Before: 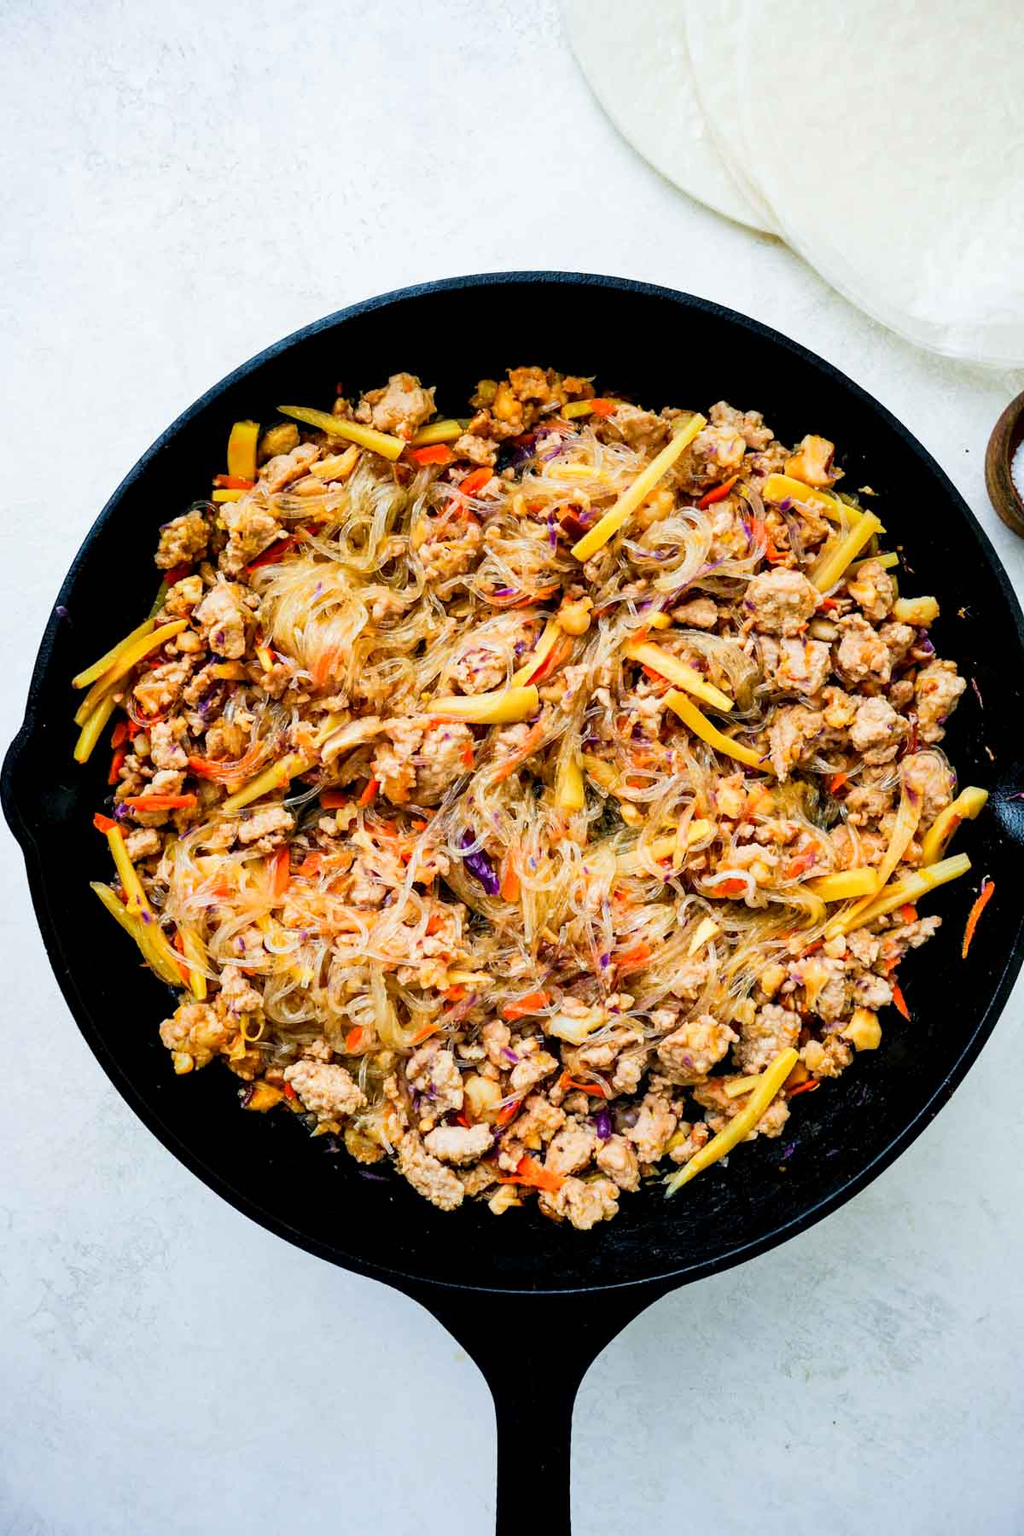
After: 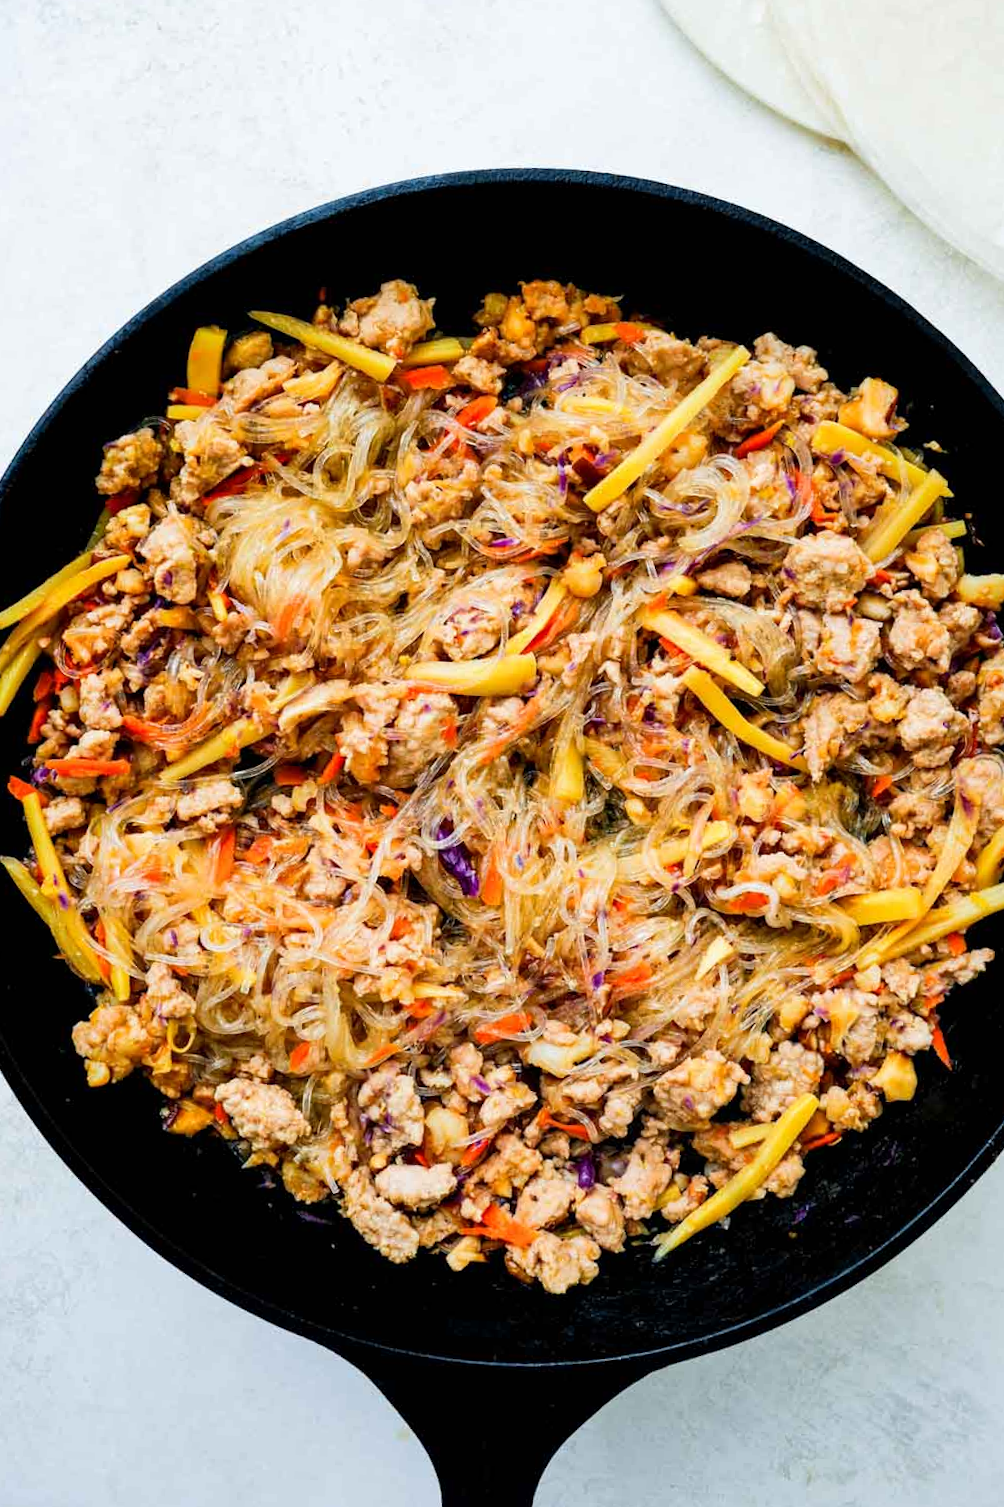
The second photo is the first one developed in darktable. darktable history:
crop and rotate: angle -3.03°, left 5.082%, top 5.157%, right 4.657%, bottom 4.566%
